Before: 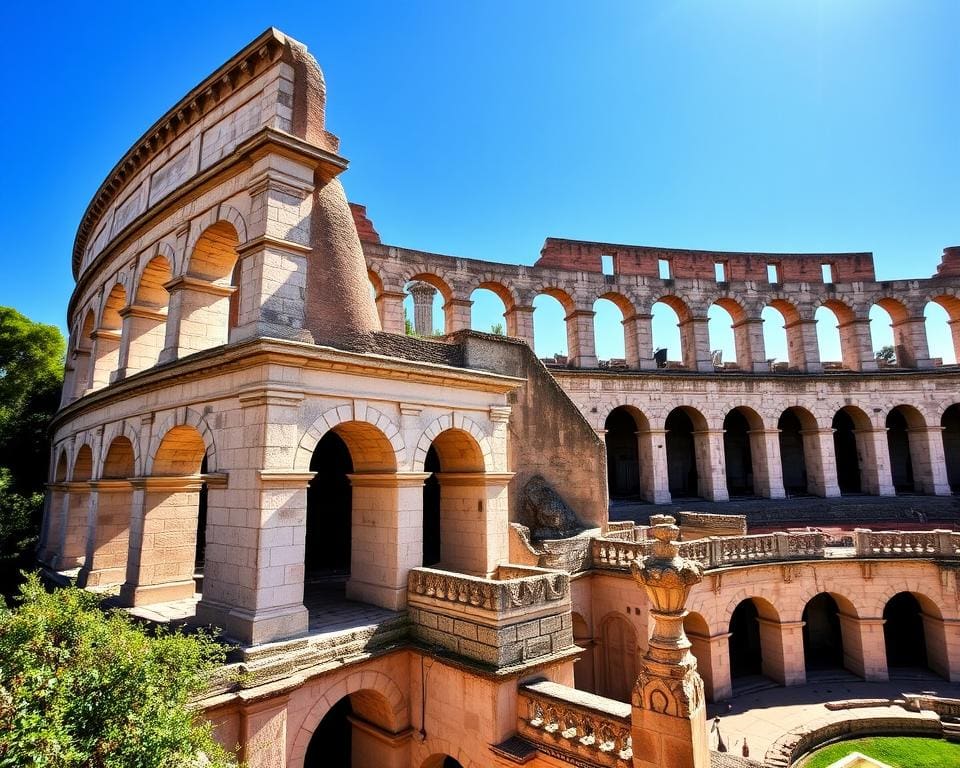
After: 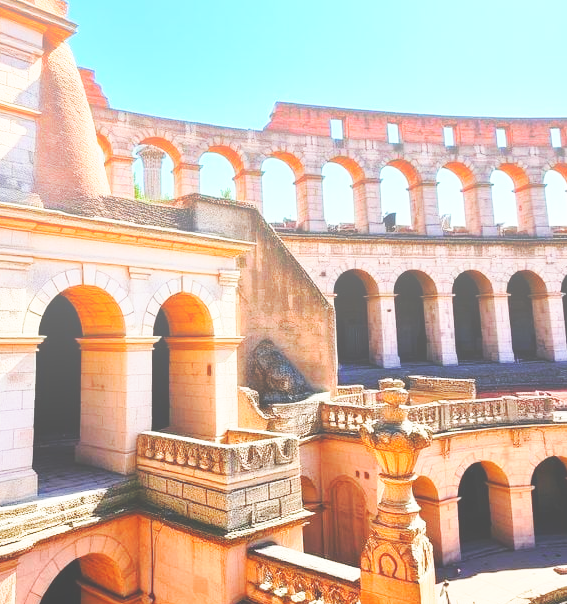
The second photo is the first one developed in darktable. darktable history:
crop and rotate: left 28.256%, top 17.734%, right 12.656%, bottom 3.573%
base curve: curves: ch0 [(0, 0) (0.028, 0.03) (0.121, 0.232) (0.46, 0.748) (0.859, 0.968) (1, 1)], preserve colors none
bloom: size 38%, threshold 95%, strength 30%
